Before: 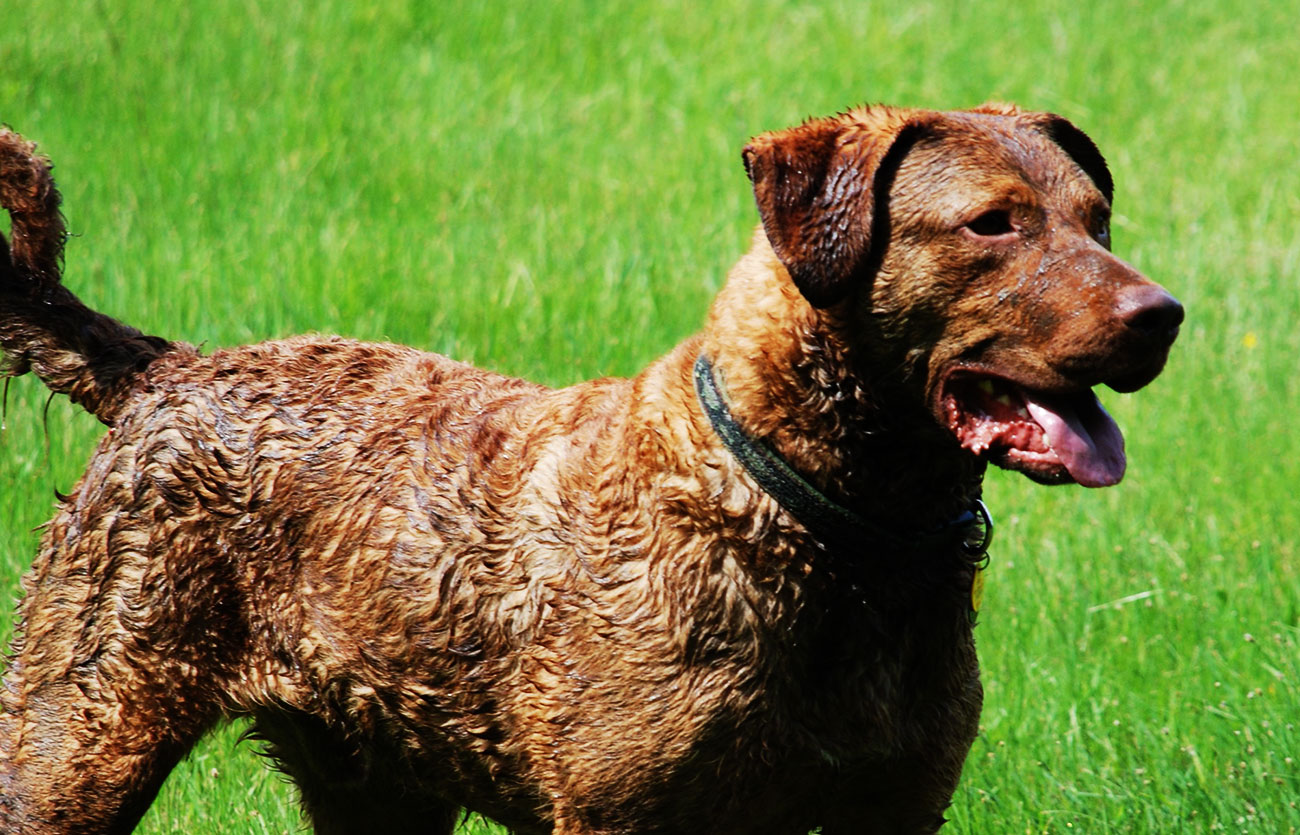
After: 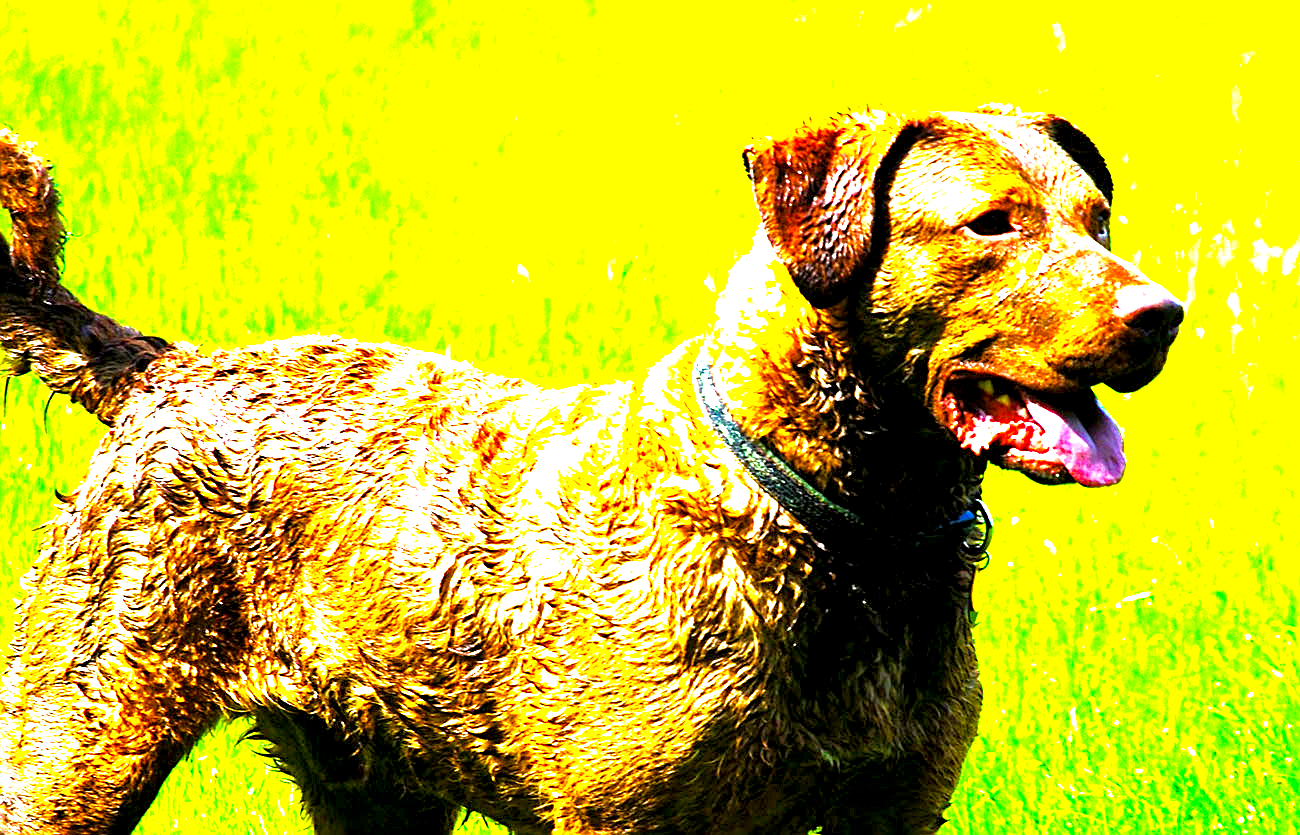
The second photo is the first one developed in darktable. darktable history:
sharpen: on, module defaults
exposure: black level correction 0, exposure 2.154 EV, compensate highlight preservation false
color balance rgb: power › hue 61.86°, global offset › luminance -0.854%, linear chroma grading › shadows 10.701%, linear chroma grading › highlights 9.278%, linear chroma grading › global chroma 14.382%, linear chroma grading › mid-tones 14.752%, perceptual saturation grading › global saturation 29.645%, perceptual brilliance grading › global brilliance 29.903%, global vibrance 14.865%
local contrast: mode bilateral grid, contrast 26, coarseness 61, detail 152%, midtone range 0.2
